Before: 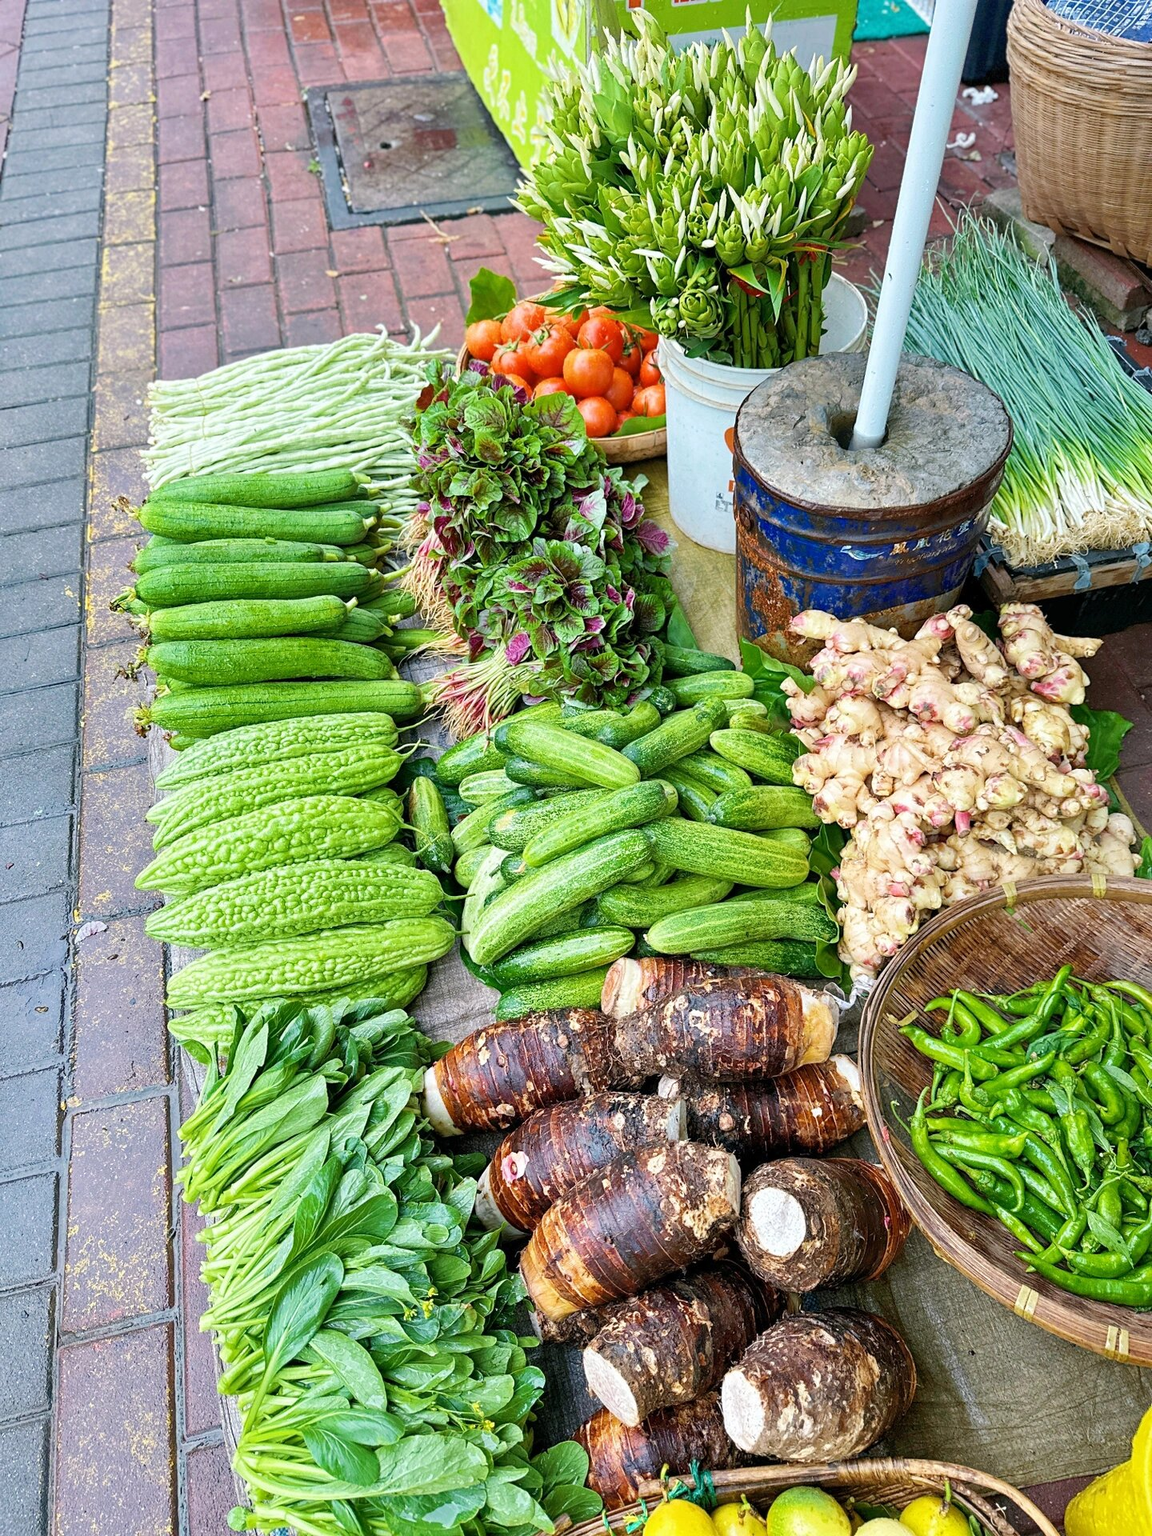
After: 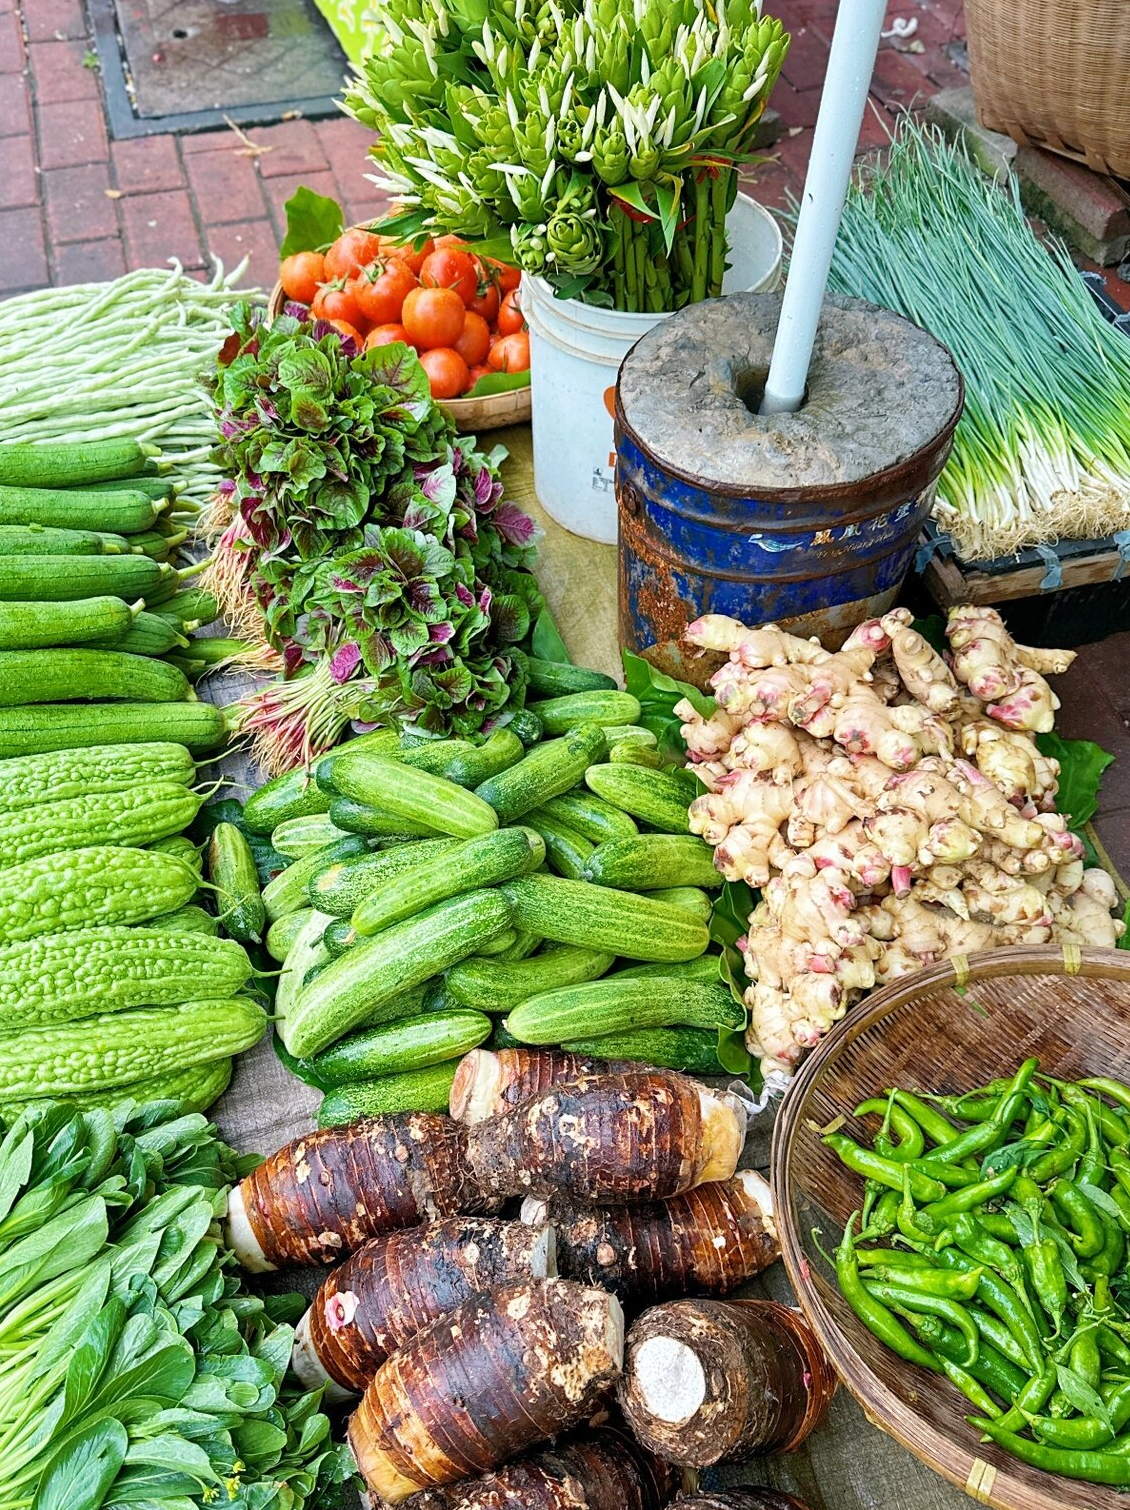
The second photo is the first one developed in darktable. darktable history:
crop and rotate: left 21.029%, top 7.752%, right 0.46%, bottom 13.595%
